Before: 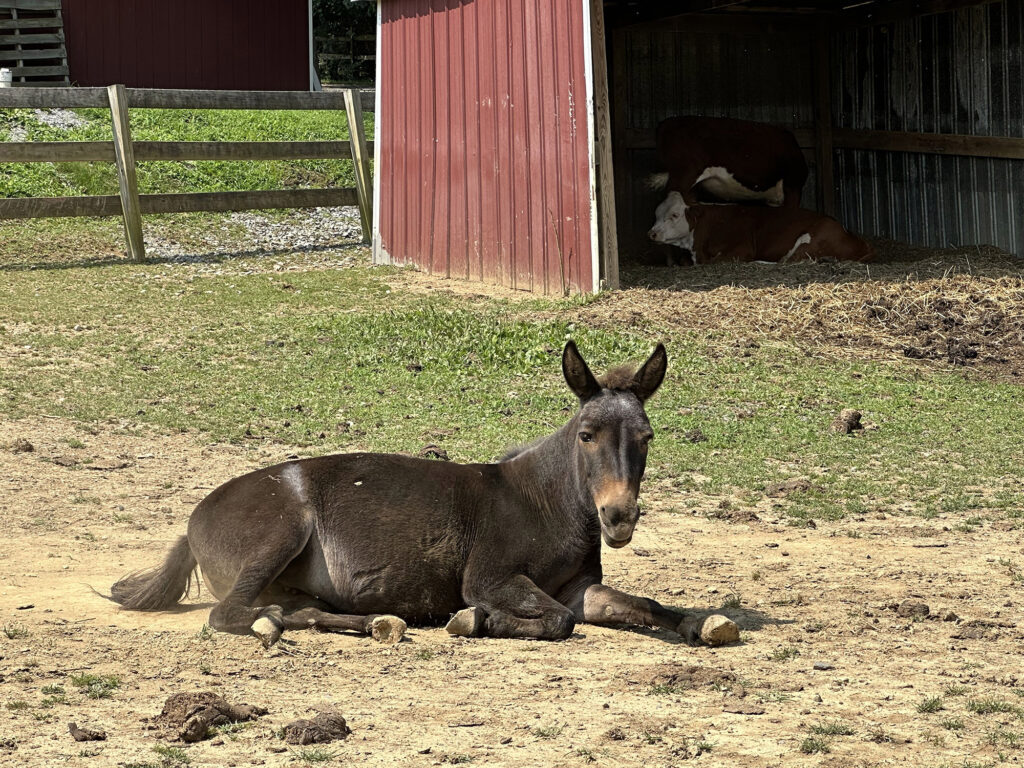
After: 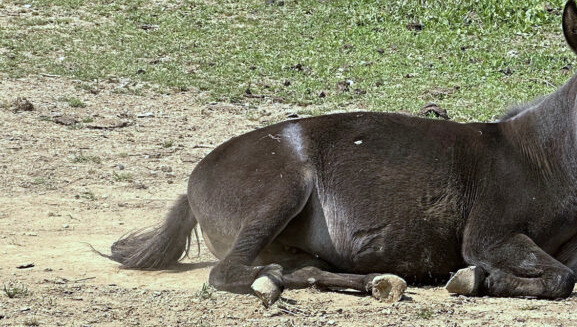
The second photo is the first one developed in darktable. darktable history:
white balance: red 0.926, green 1.003, blue 1.133
crop: top 44.483%, right 43.593%, bottom 12.892%
